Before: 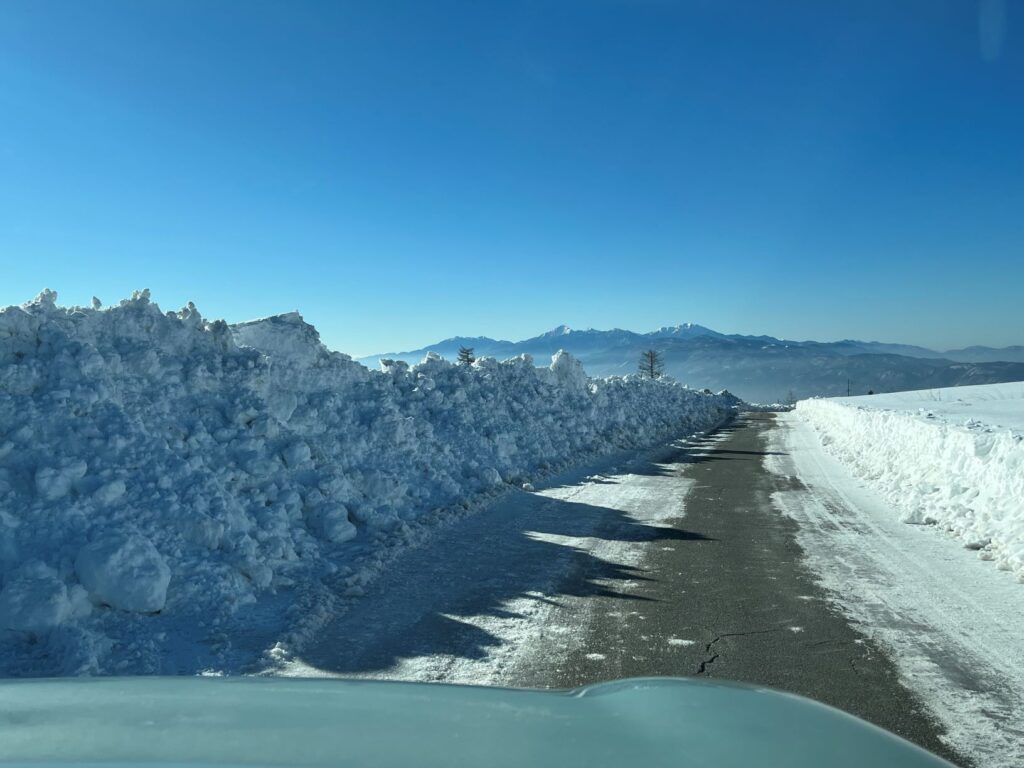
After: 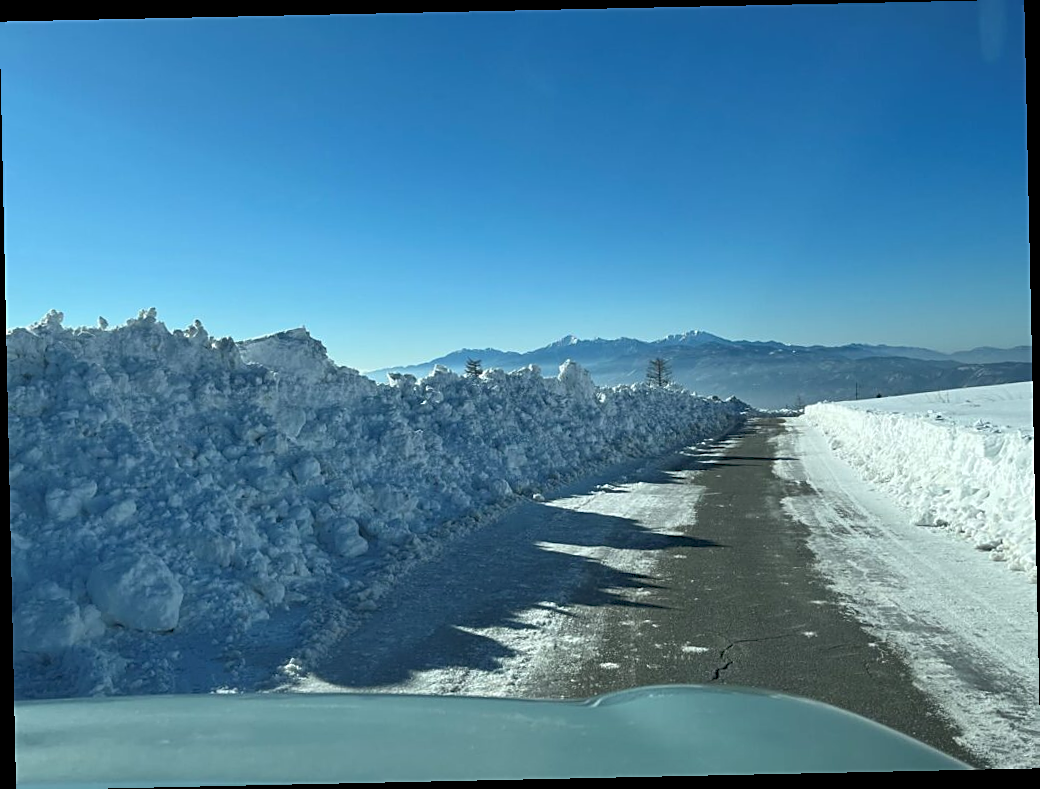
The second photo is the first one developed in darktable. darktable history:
rotate and perspective: rotation -1.24°, automatic cropping off
rgb curve: curves: ch0 [(0, 0) (0.093, 0.159) (0.241, 0.265) (0.414, 0.42) (1, 1)], compensate middle gray true, preserve colors basic power
sharpen: on, module defaults
